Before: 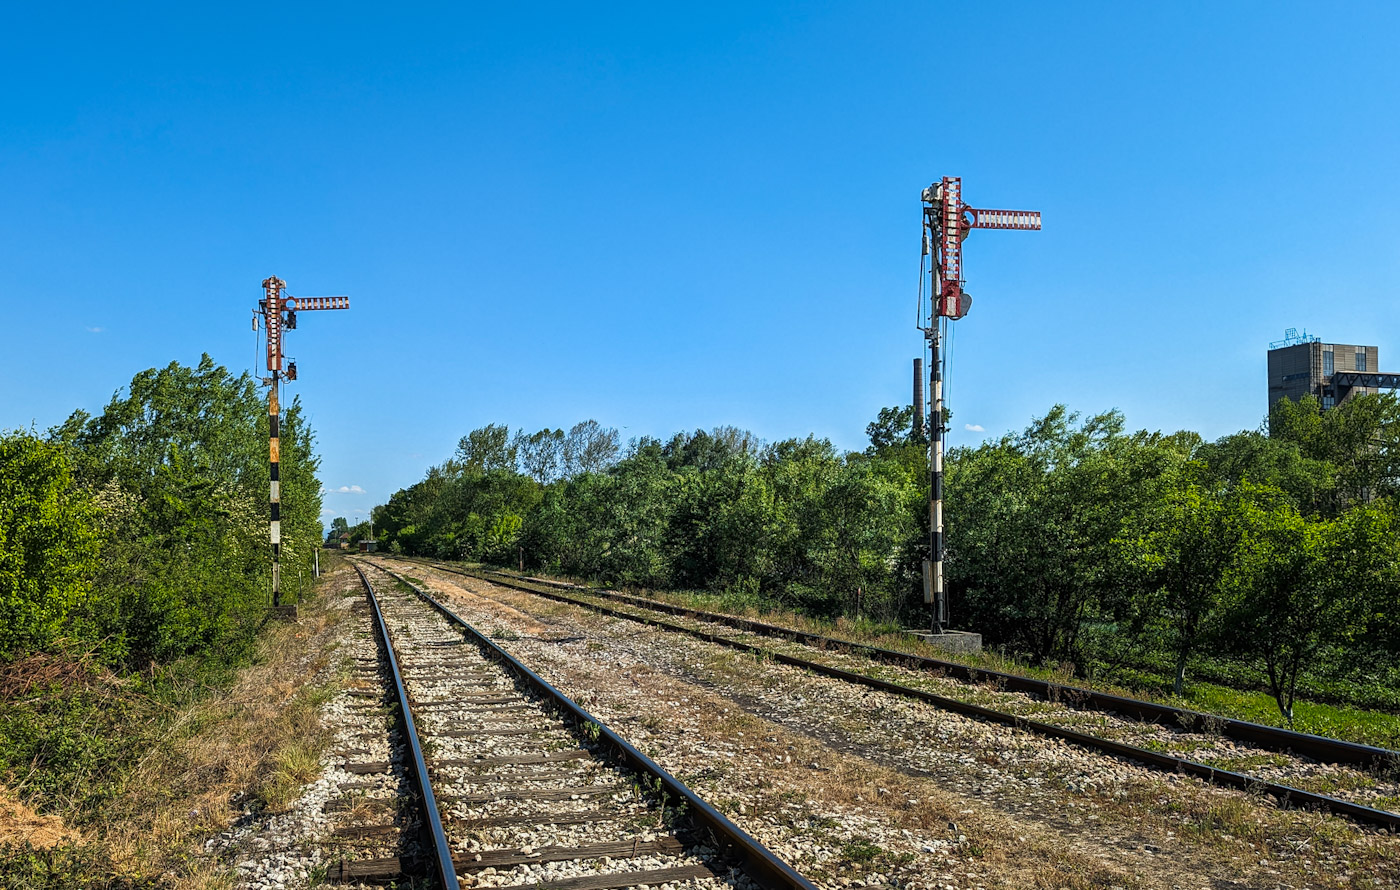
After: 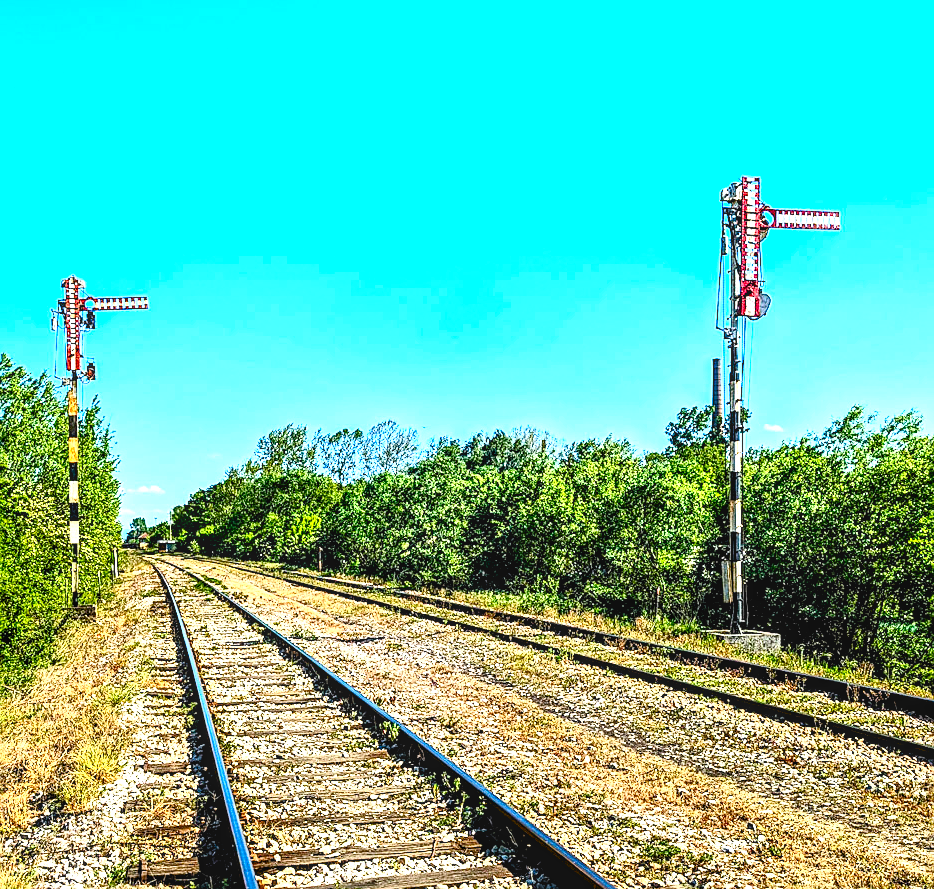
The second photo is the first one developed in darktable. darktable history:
crop and rotate: left 14.434%, right 18.821%
sharpen: on, module defaults
color balance rgb: perceptual saturation grading › global saturation 20%, perceptual saturation grading › highlights -25.598%, perceptual saturation grading › shadows 25.783%, global vibrance 20%
contrast brightness saturation: contrast 0.334, brightness -0.074, saturation 0.167
exposure: black level correction 0, exposure 1.199 EV, compensate exposure bias true, compensate highlight preservation false
levels: levels [0.044, 0.416, 0.908]
tone equalizer: edges refinement/feathering 500, mask exposure compensation -1.57 EV, preserve details no
local contrast: highlights 29%, detail 130%
